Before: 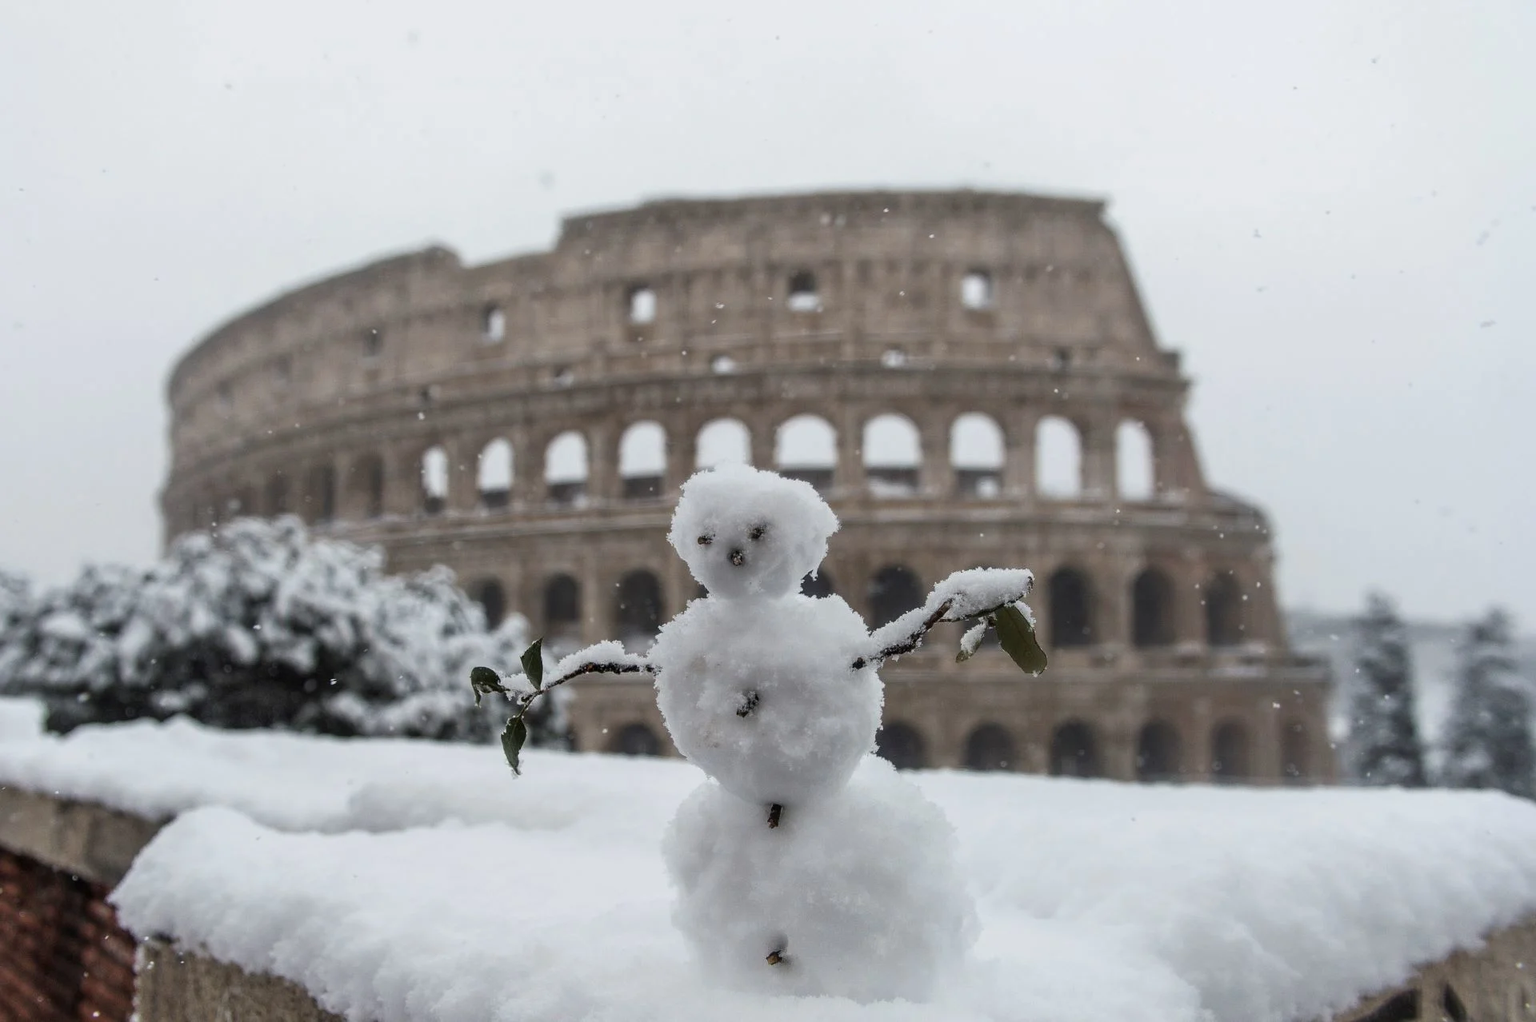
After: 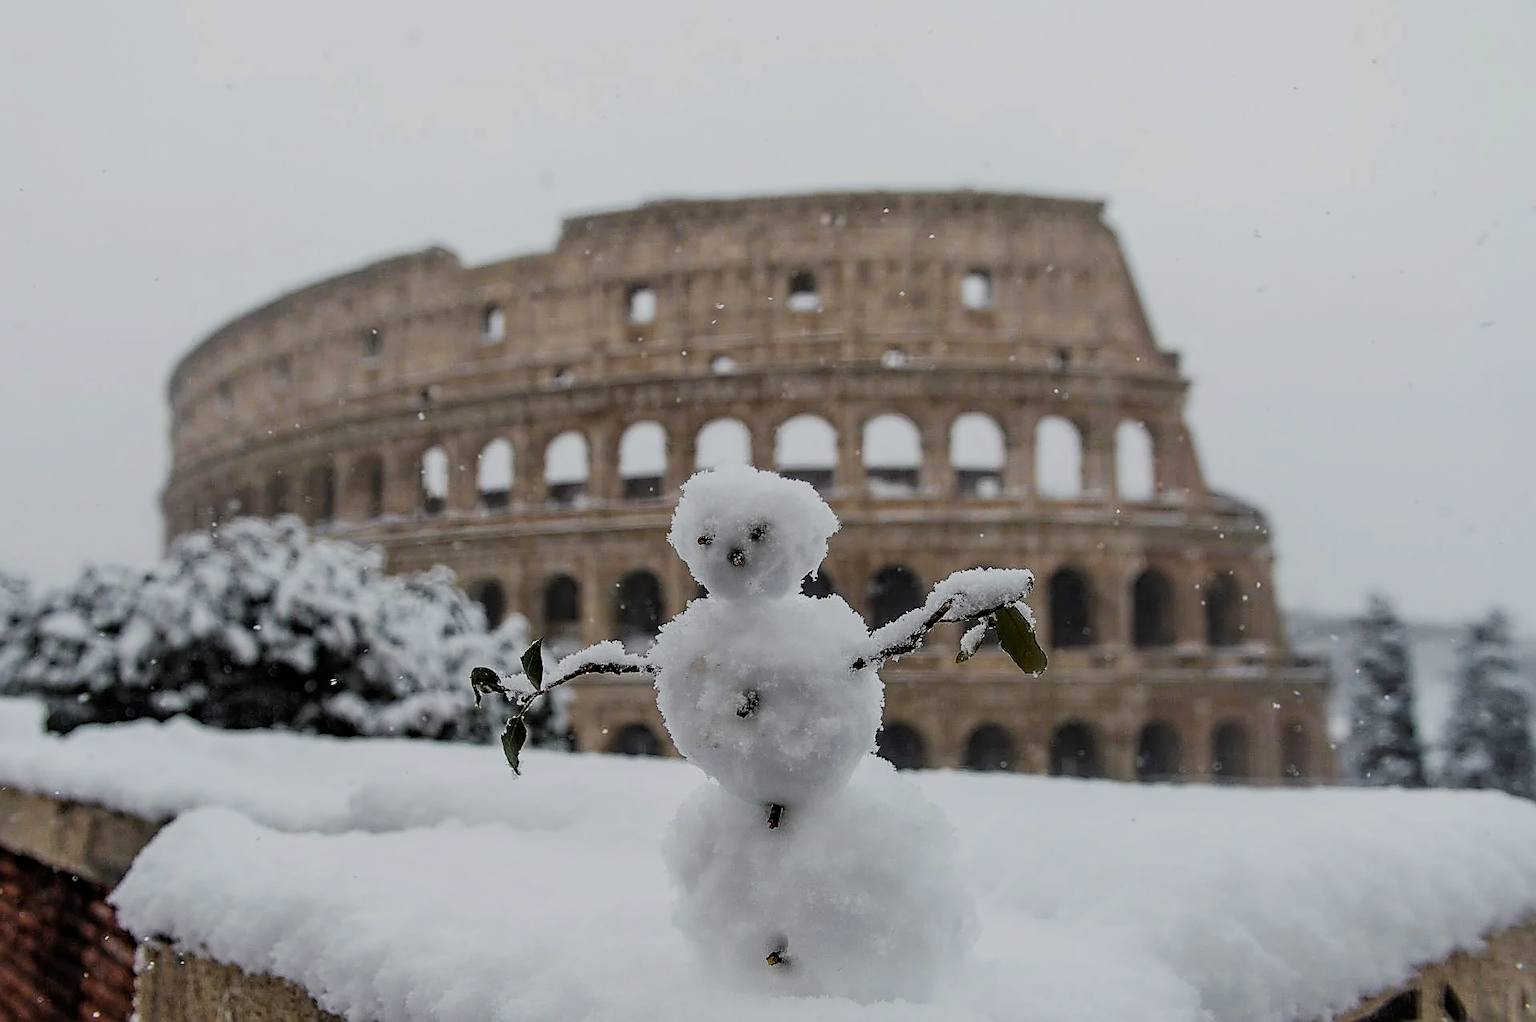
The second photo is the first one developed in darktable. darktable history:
color zones: curves: ch0 [(0.224, 0.526) (0.75, 0.5)]; ch1 [(0.055, 0.526) (0.224, 0.761) (0.377, 0.526) (0.75, 0.5)]
haze removal: compatibility mode true, adaptive false
filmic rgb: black relative exposure -7.65 EV, white relative exposure 4.56 EV, threshold 3.03 EV, hardness 3.61, enable highlight reconstruction true
sharpen: radius 1.405, amount 1.264, threshold 0.613
